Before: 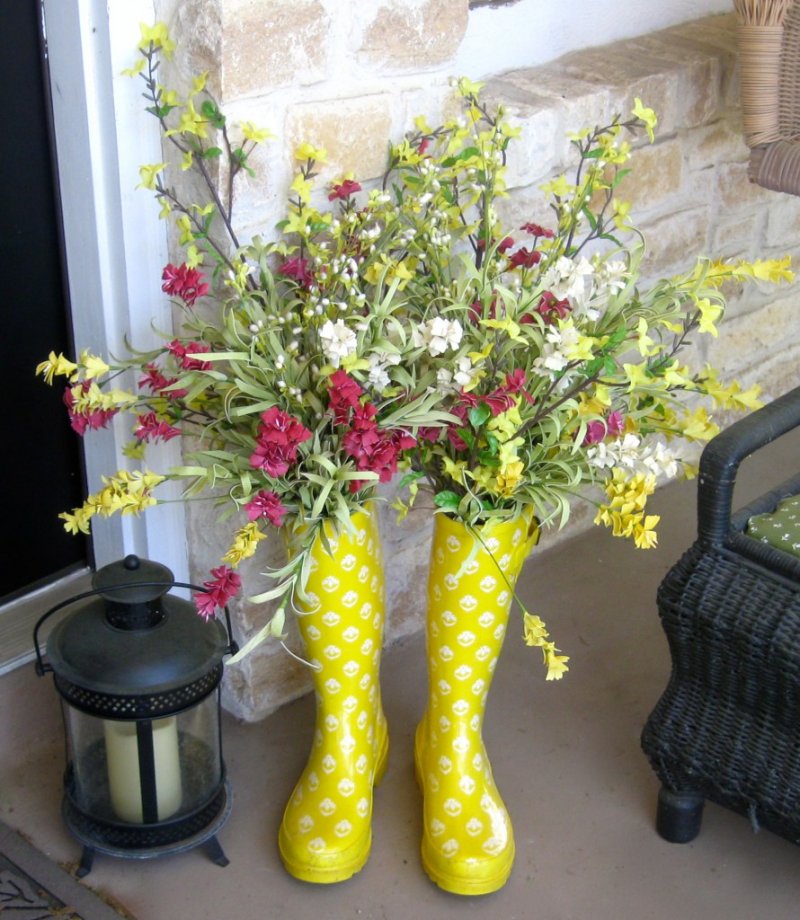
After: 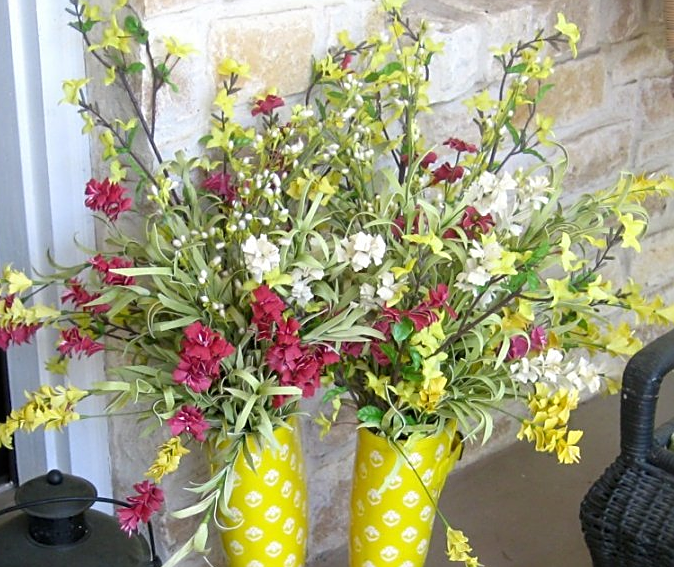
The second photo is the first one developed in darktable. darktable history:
crop and rotate: left 9.636%, top 9.431%, right 6.013%, bottom 28.936%
sharpen: on, module defaults
